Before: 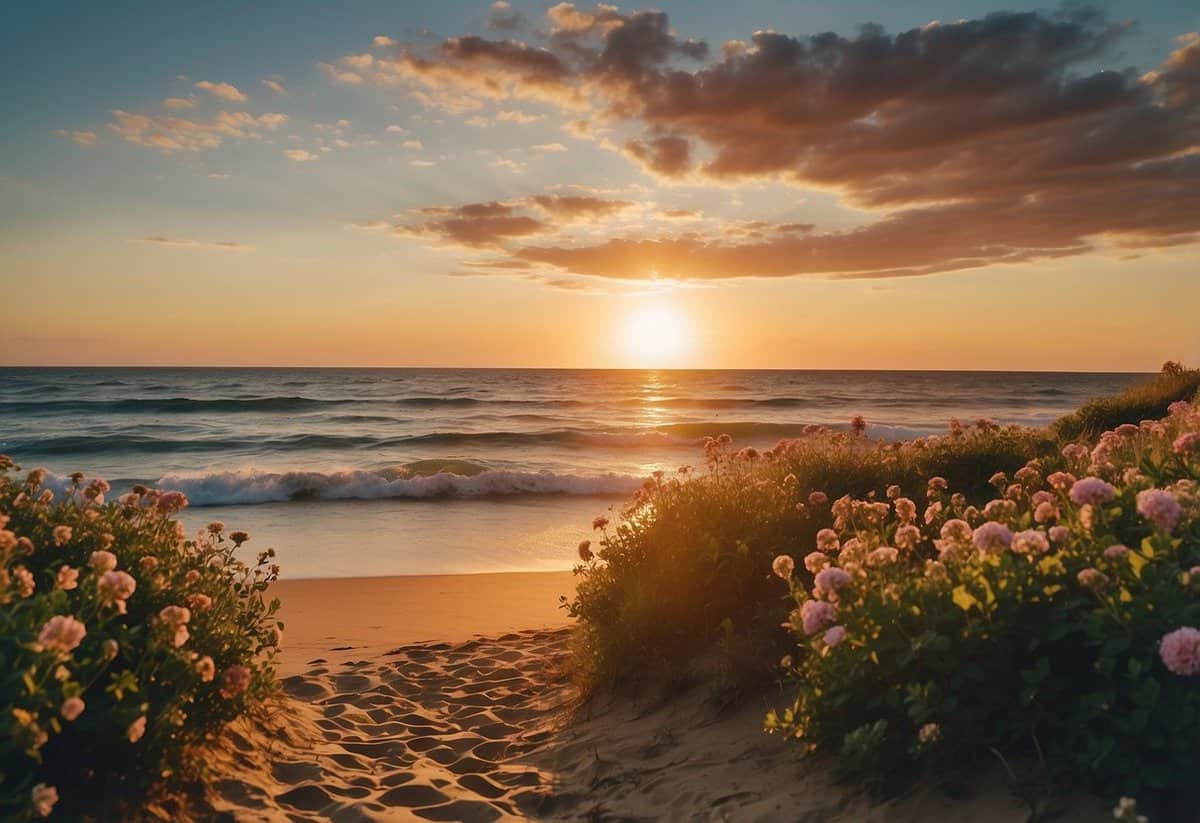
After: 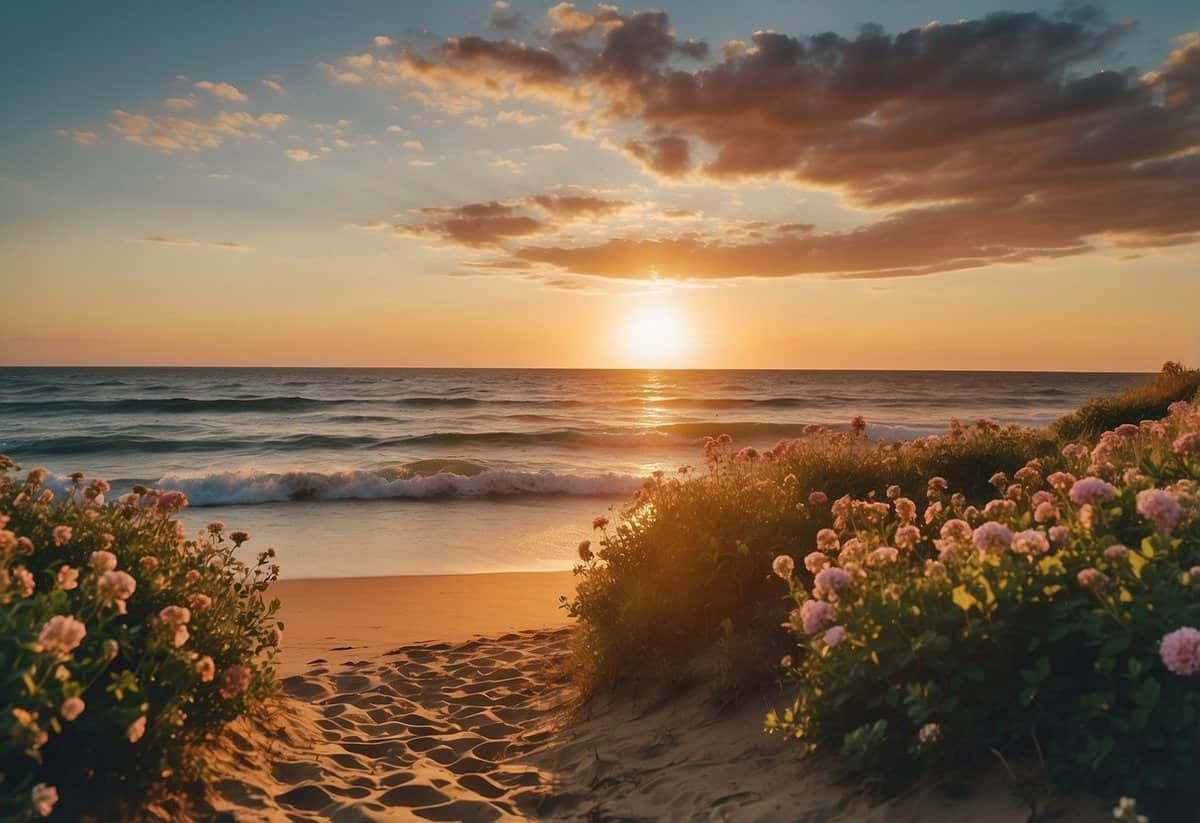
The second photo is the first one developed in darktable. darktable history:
shadows and highlights: shadows 29.66, highlights -30.25, low approximation 0.01, soften with gaussian
